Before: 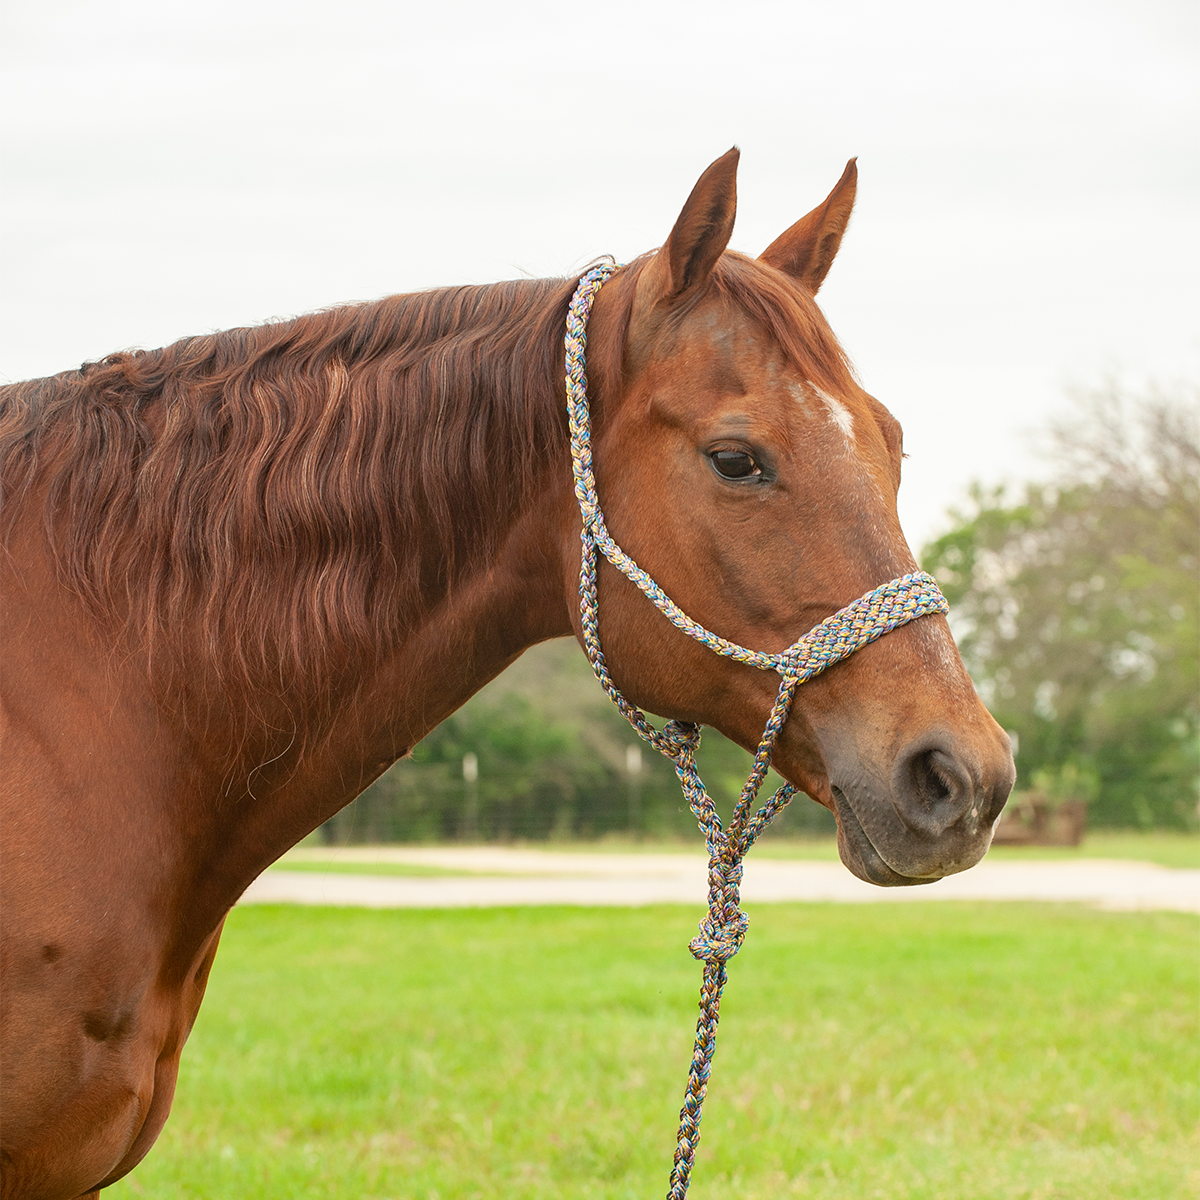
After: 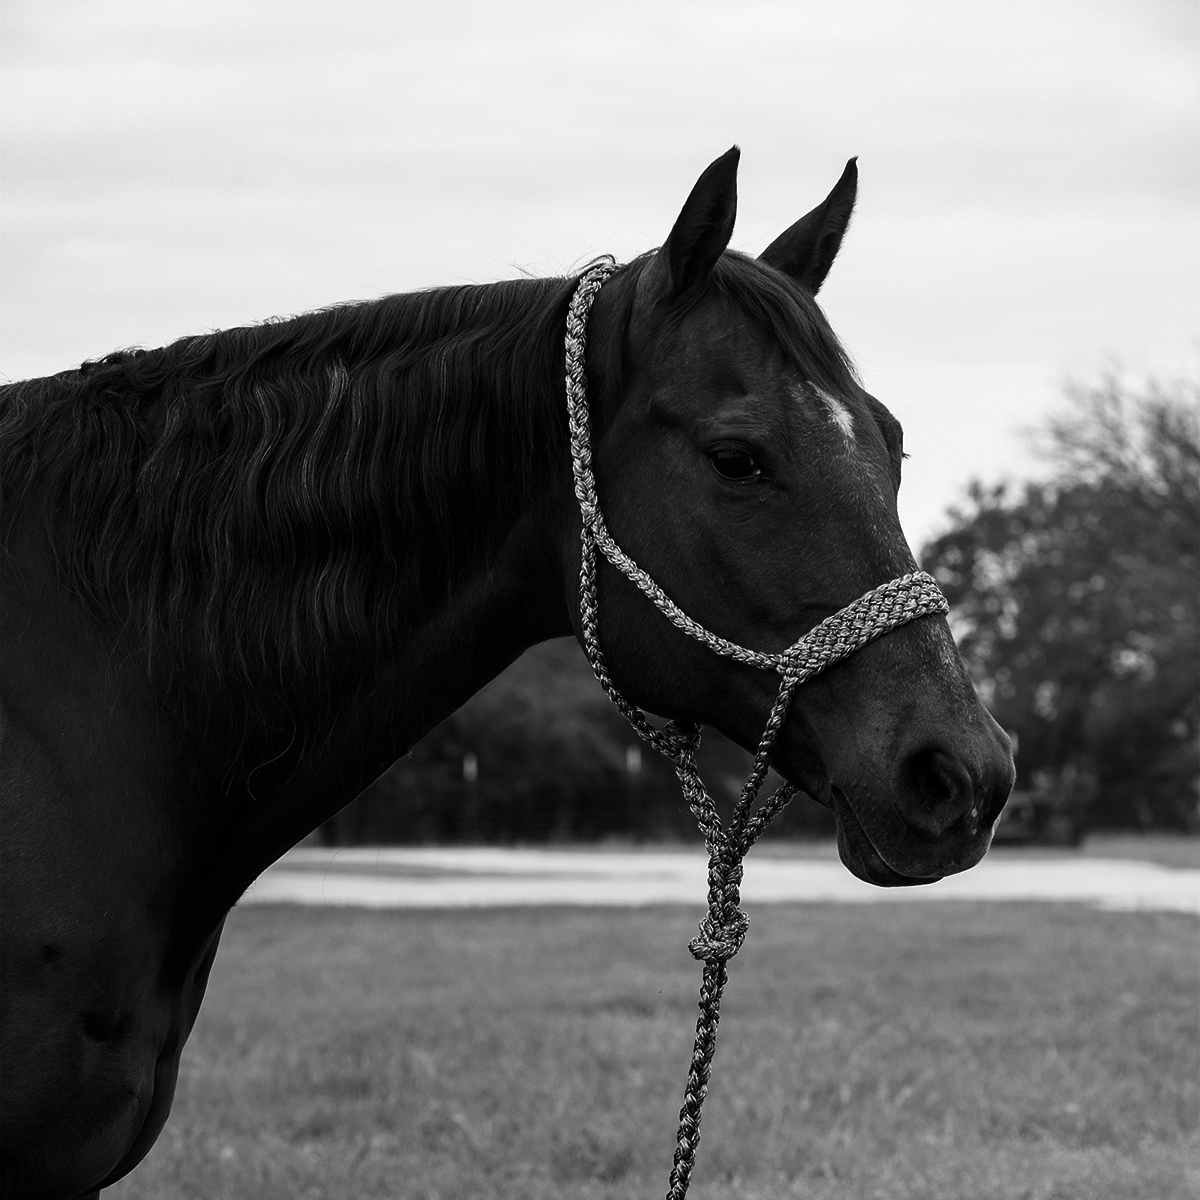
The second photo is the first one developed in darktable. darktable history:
contrast brightness saturation: contrast 0.02, brightness -1, saturation -1
color zones: curves: ch0 [(0, 0.554) (0.146, 0.662) (0.293, 0.86) (0.503, 0.774) (0.637, 0.106) (0.74, 0.072) (0.866, 0.488) (0.998, 0.569)]; ch1 [(0, 0) (0.143, 0) (0.286, 0) (0.429, 0) (0.571, 0) (0.714, 0) (0.857, 0)]
